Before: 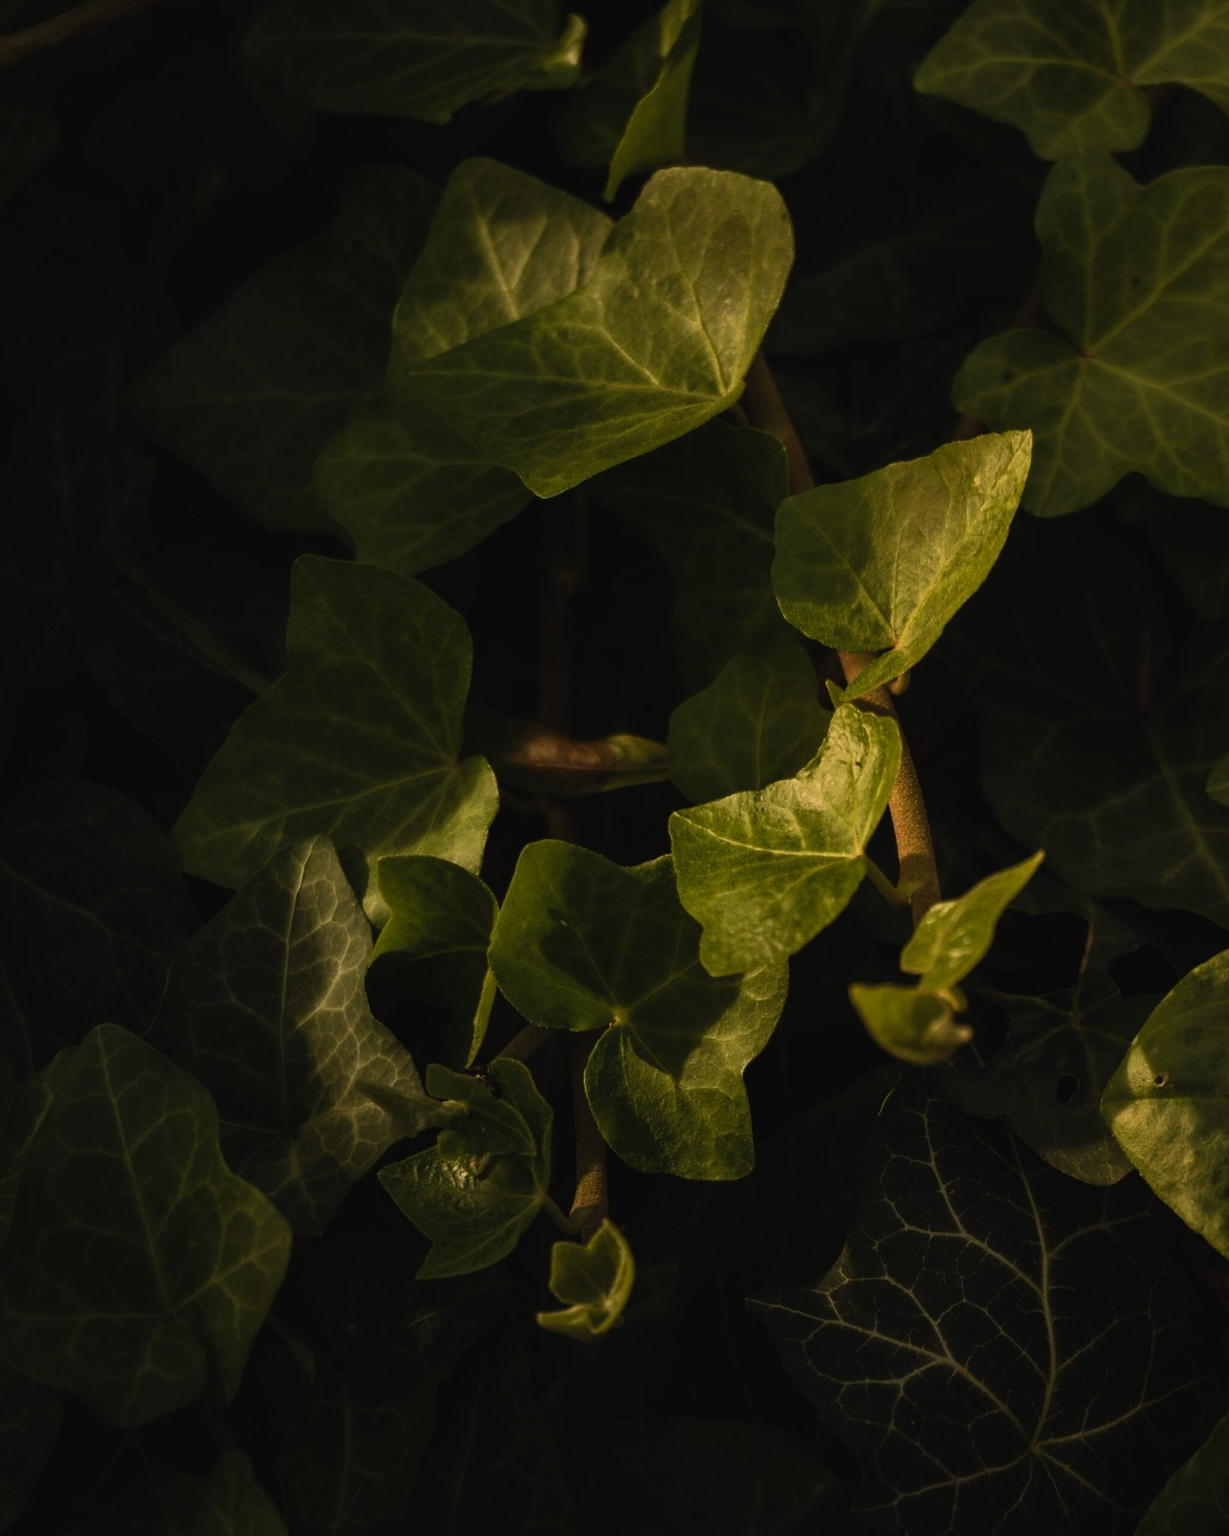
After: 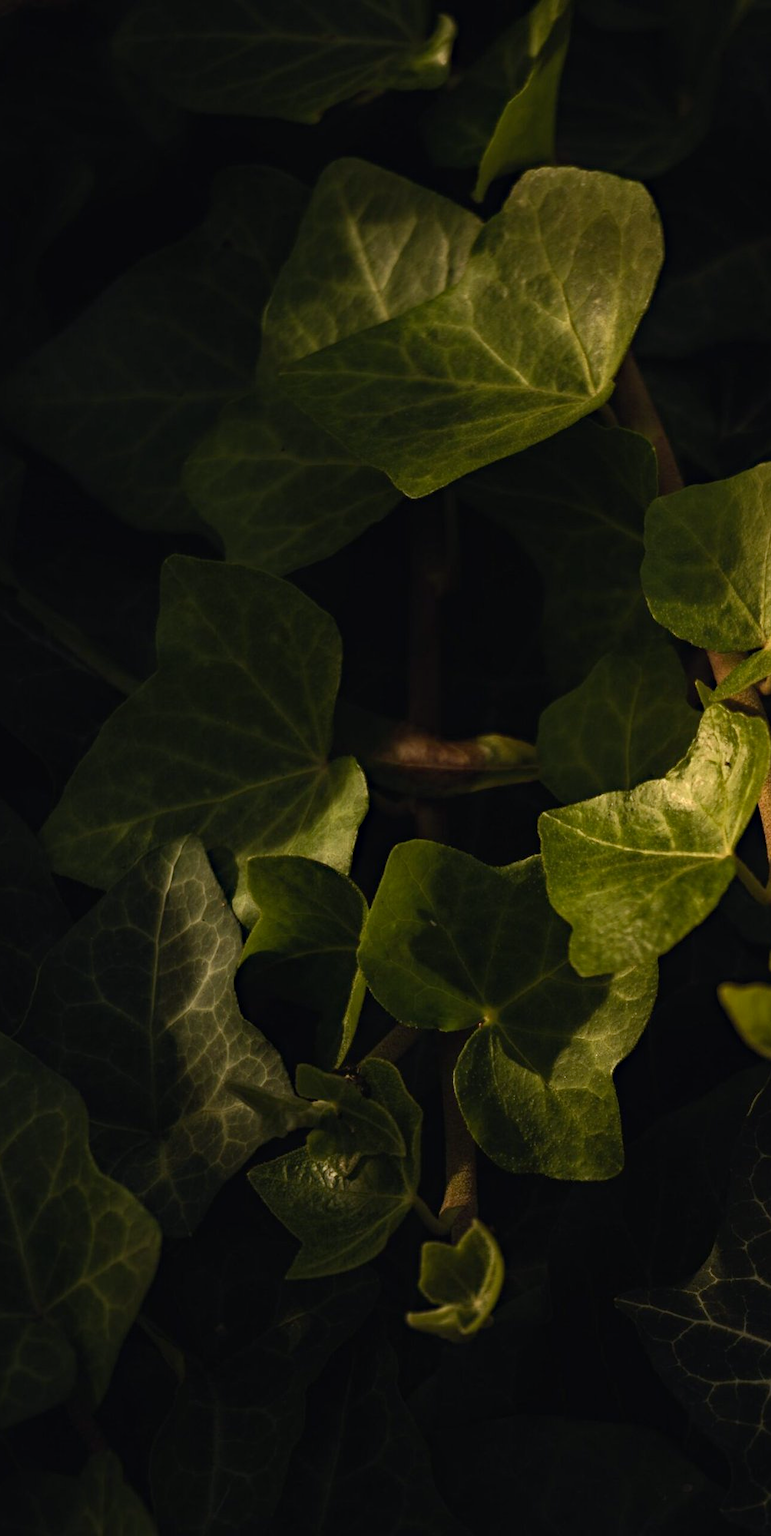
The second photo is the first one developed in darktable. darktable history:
crop: left 10.644%, right 26.528%
haze removal: compatibility mode true, adaptive false
white balance: red 0.967, blue 1.119, emerald 0.756
